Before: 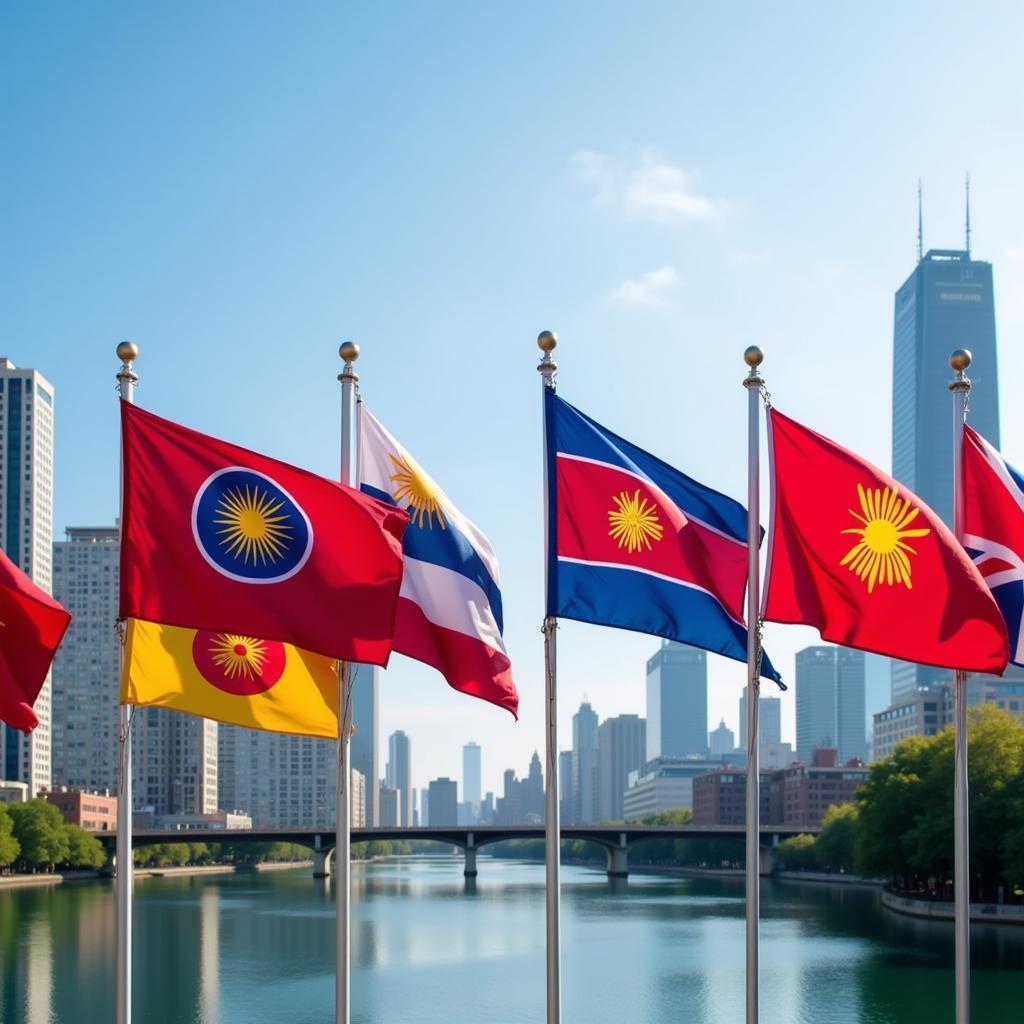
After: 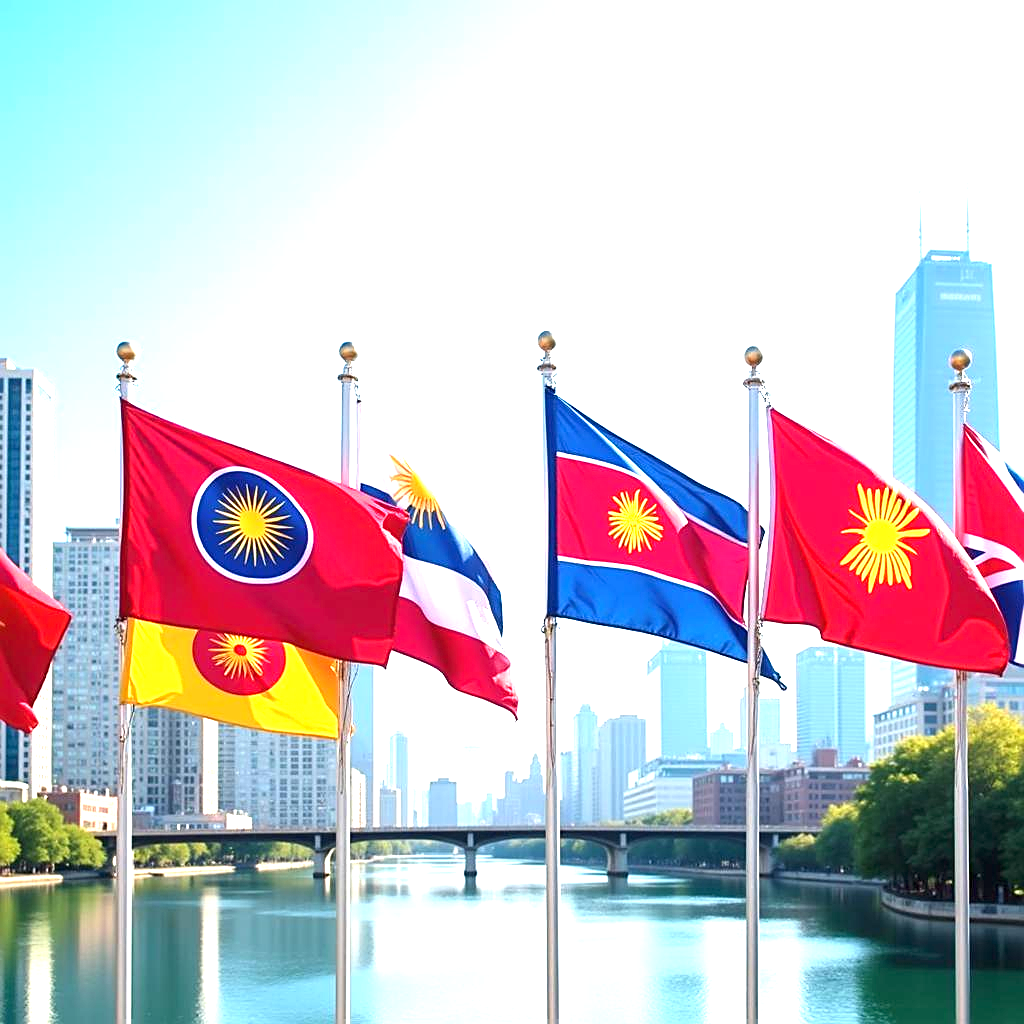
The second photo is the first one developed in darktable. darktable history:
exposure: black level correction 0, exposure 1.7 EV, compensate exposure bias true, compensate highlight preservation false
sharpen: on, module defaults
